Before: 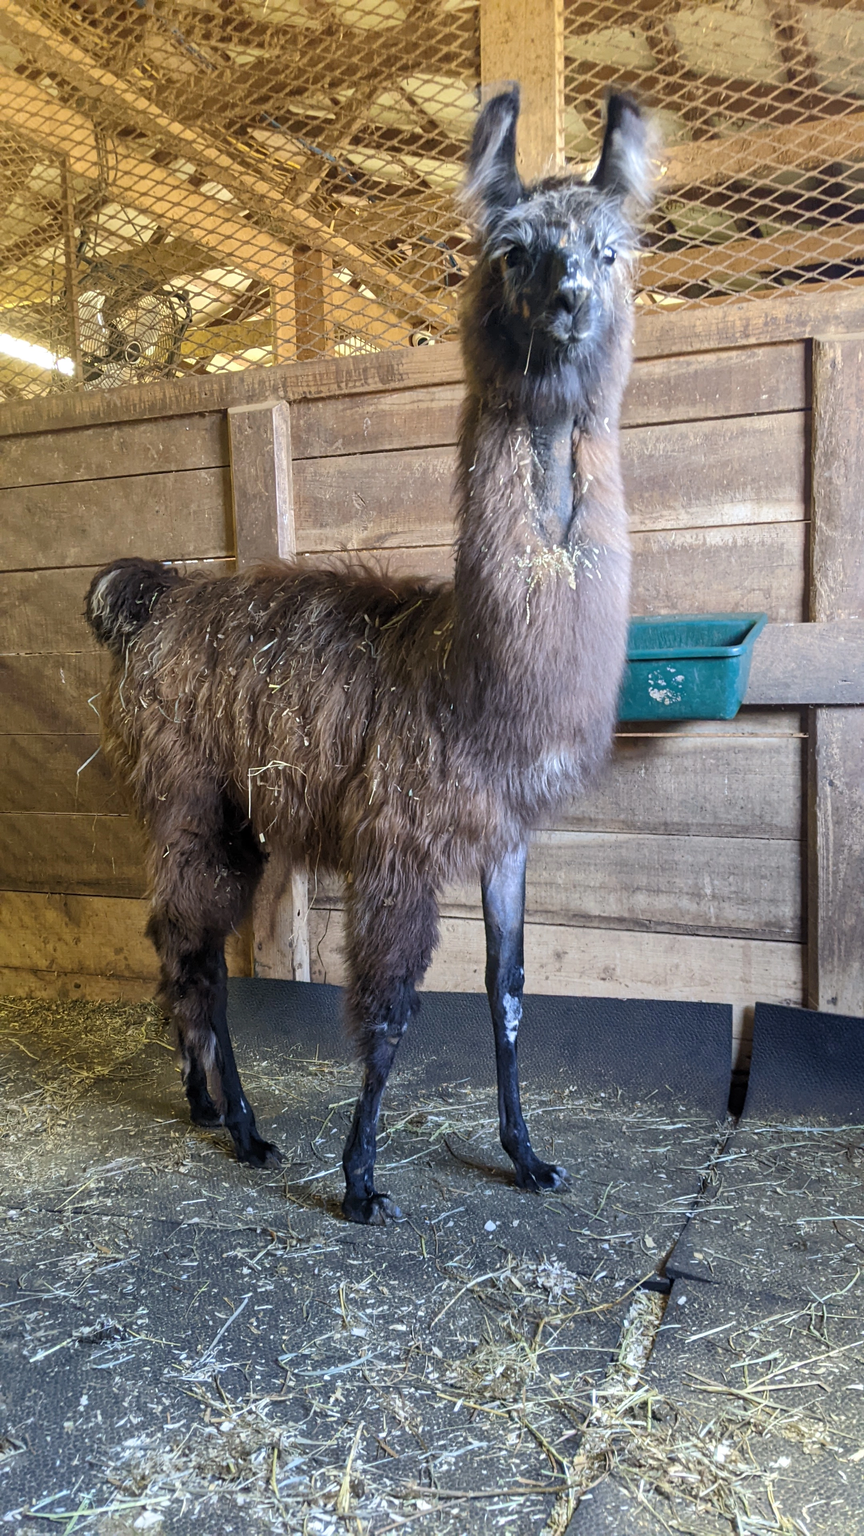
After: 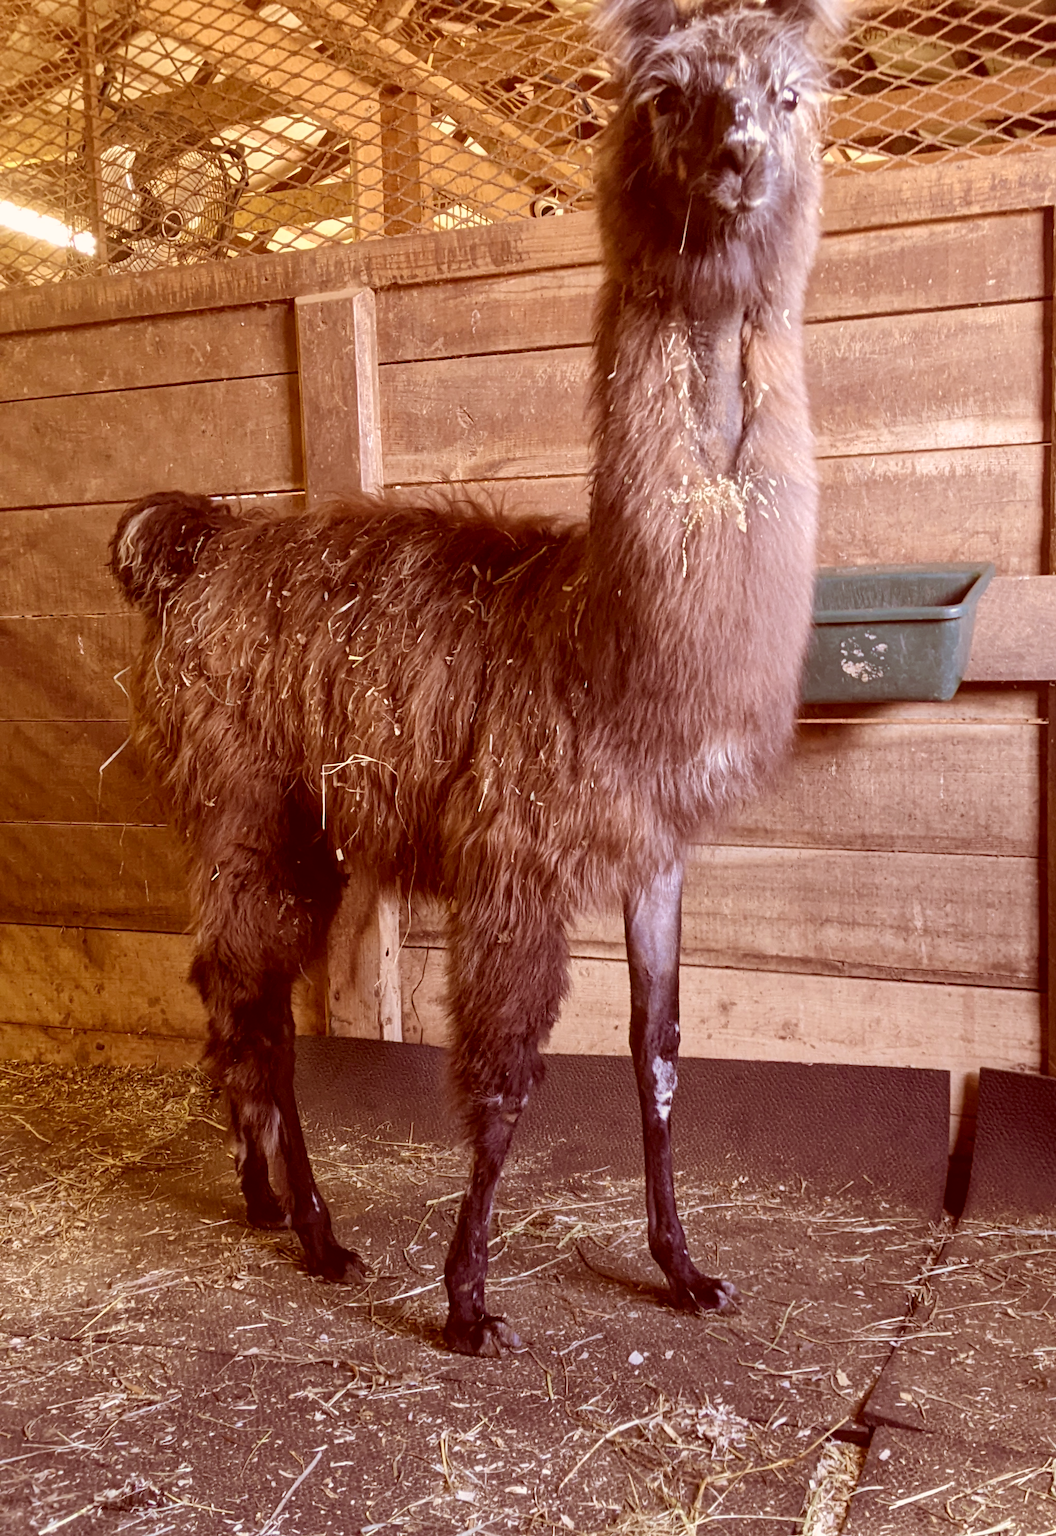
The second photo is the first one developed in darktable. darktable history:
crop and rotate: angle 0.03°, top 11.643%, right 5.651%, bottom 11.189%
color correction: highlights a* 9.03, highlights b* 8.71, shadows a* 40, shadows b* 40, saturation 0.8
